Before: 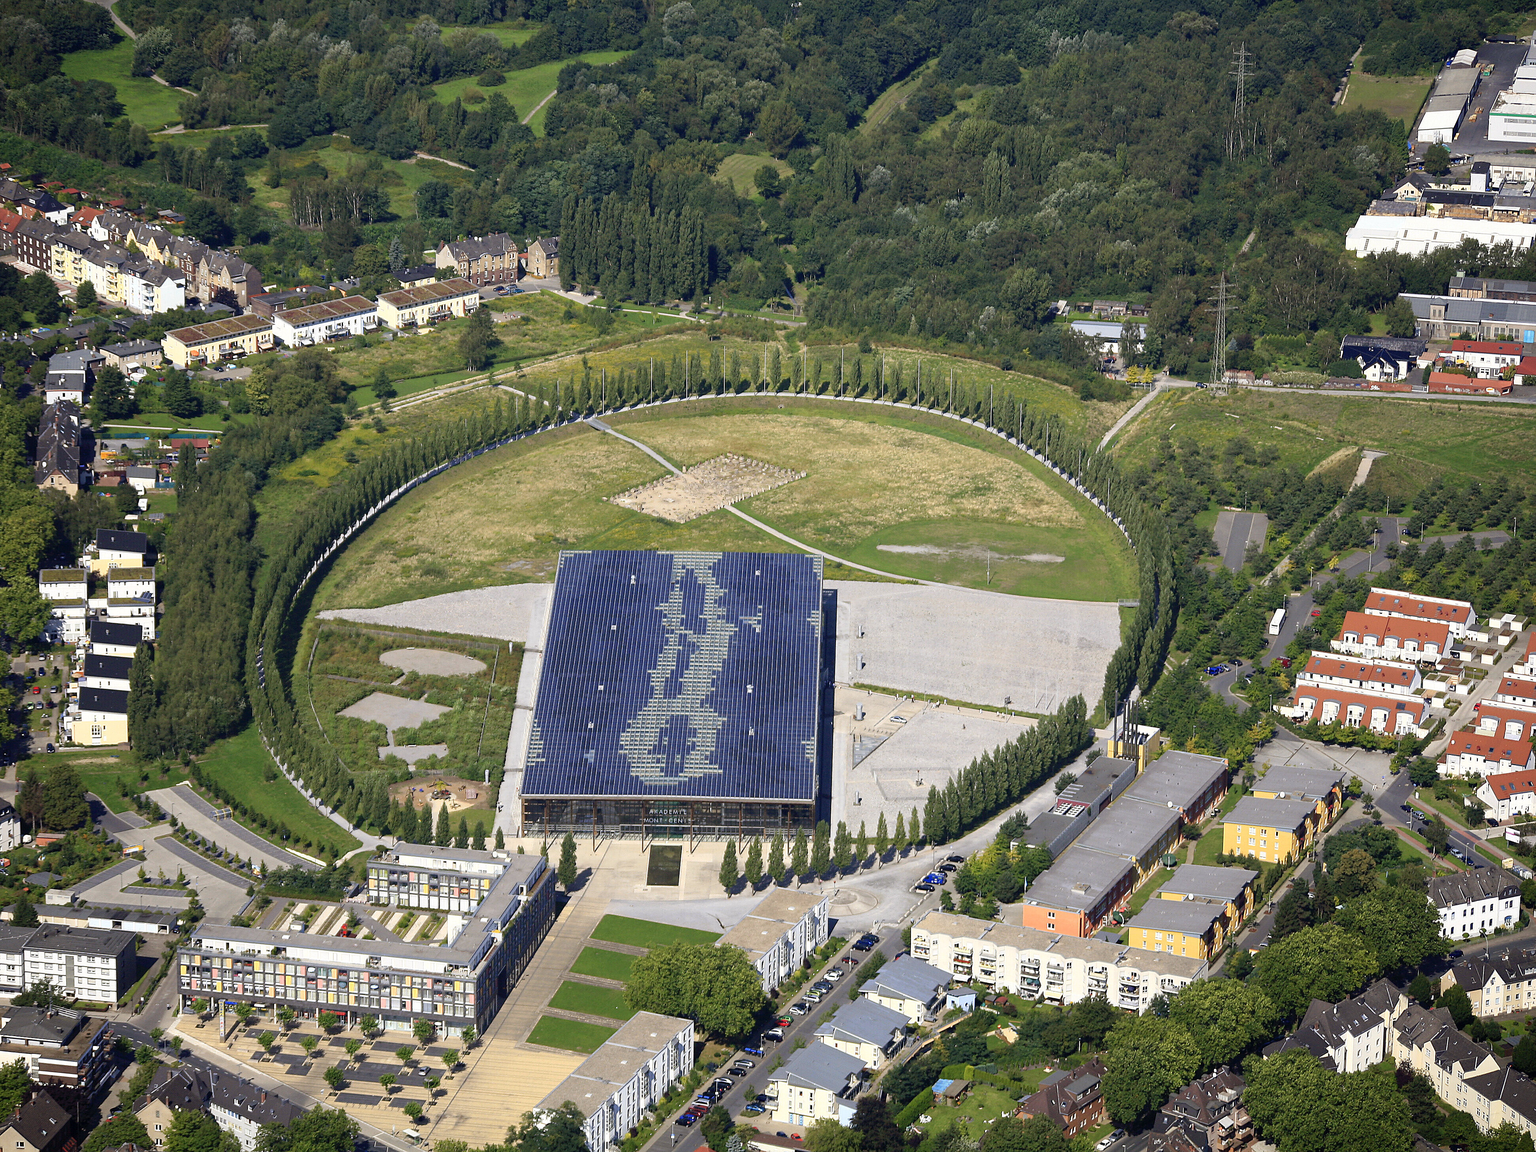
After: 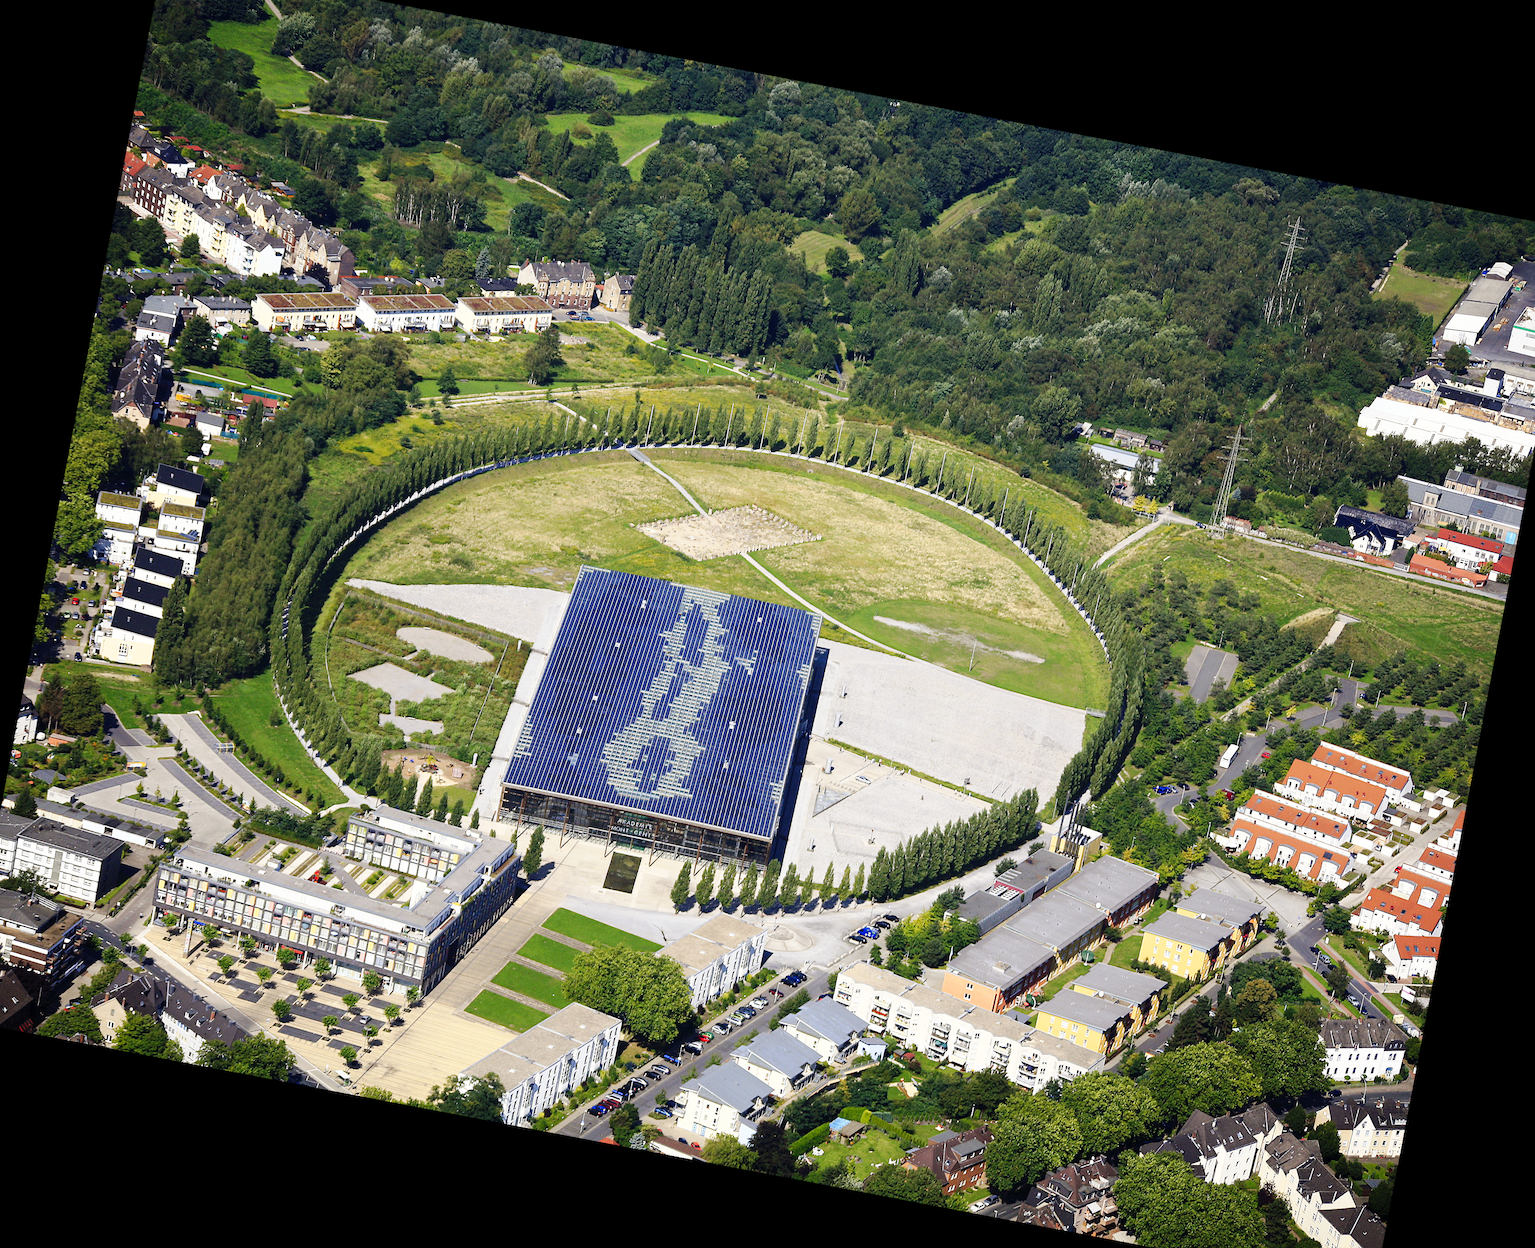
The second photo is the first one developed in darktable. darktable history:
white balance: emerald 1
rotate and perspective: rotation 9.12°, automatic cropping off
crop and rotate: angle -1.69°
base curve: curves: ch0 [(0, 0) (0.032, 0.025) (0.121, 0.166) (0.206, 0.329) (0.605, 0.79) (1, 1)], preserve colors none
